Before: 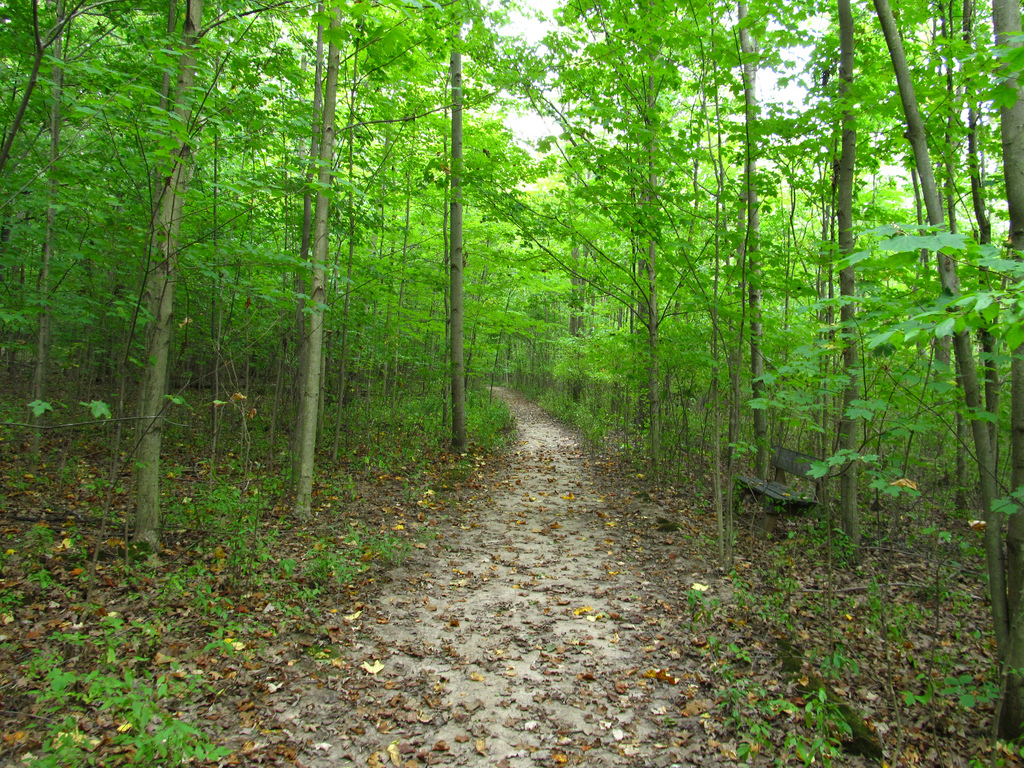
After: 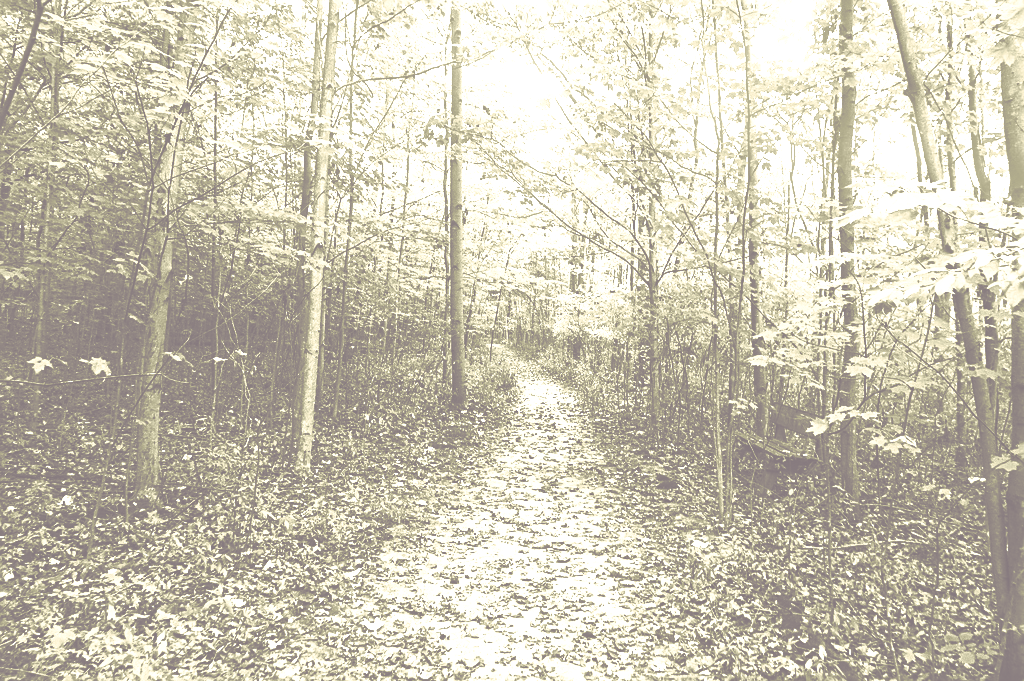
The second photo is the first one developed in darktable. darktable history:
contrast brightness saturation: contrast 0.93, brightness 0.2
sharpen: on, module defaults
split-toning: shadows › hue 255.6°, shadows › saturation 0.66, highlights › hue 43.2°, highlights › saturation 0.68, balance -50.1
crop and rotate: top 5.609%, bottom 5.609%
colorize: hue 43.2°, saturation 40%, version 1
white balance: red 0.982, blue 1.018
bloom: size 3%, threshold 100%, strength 0%
